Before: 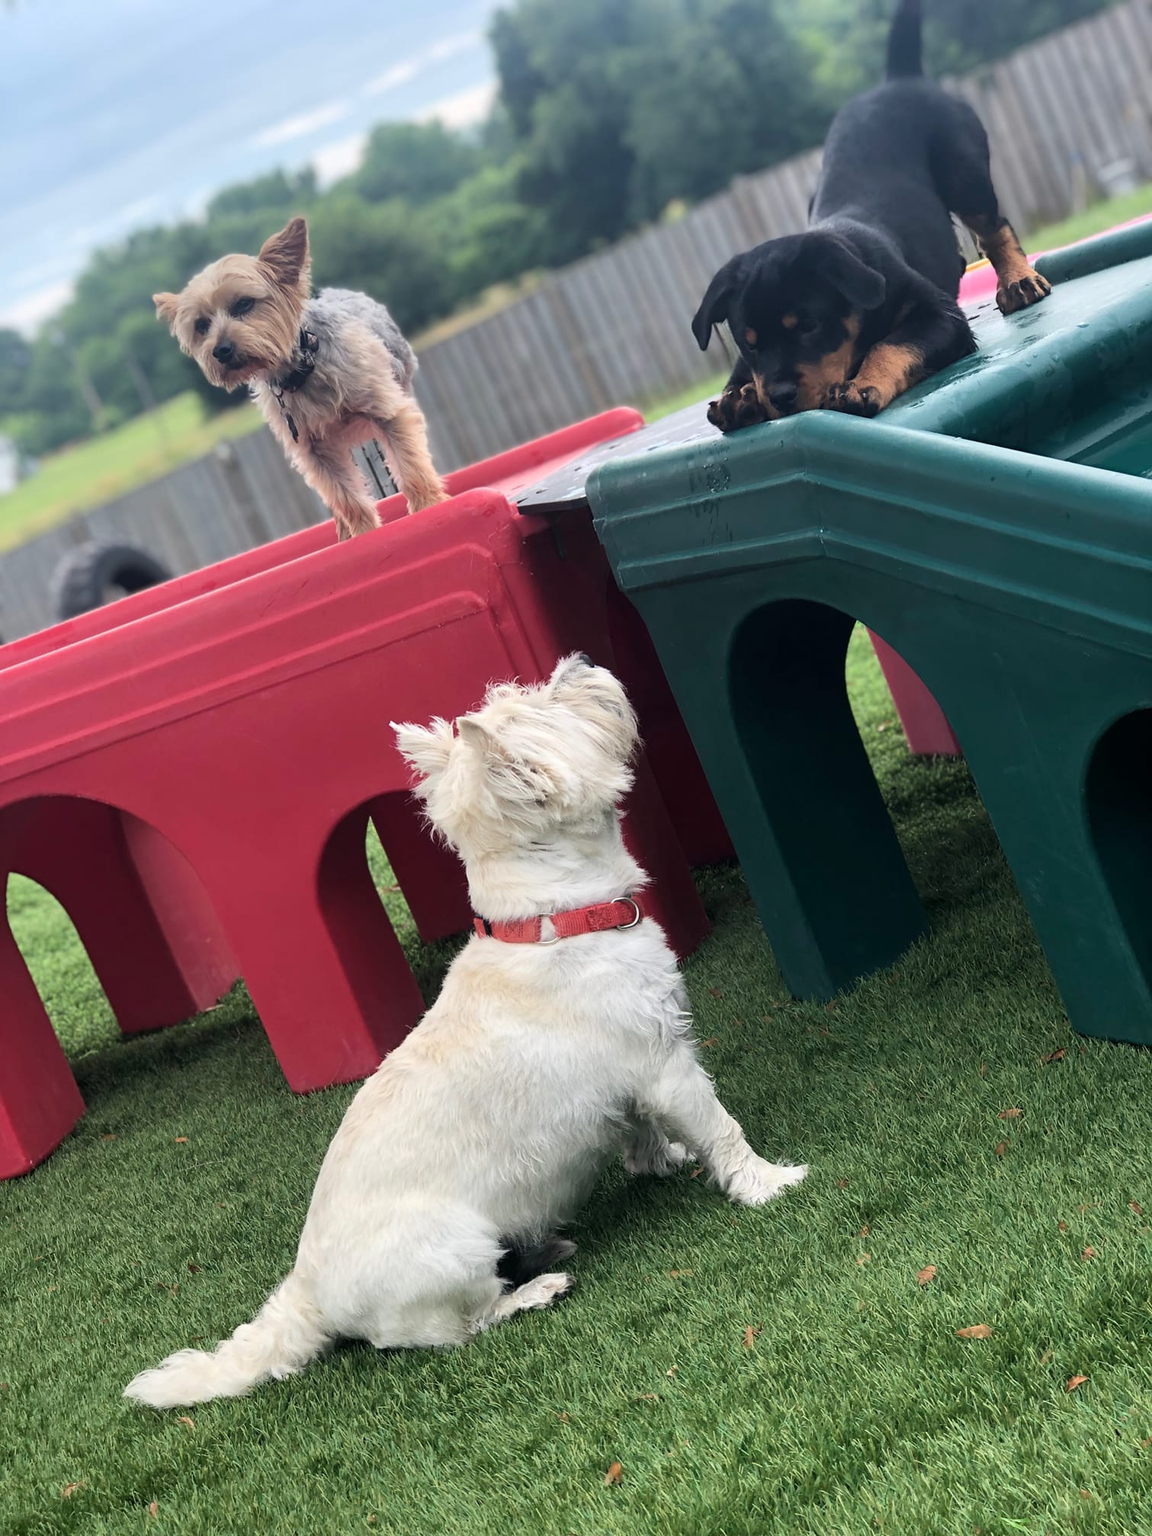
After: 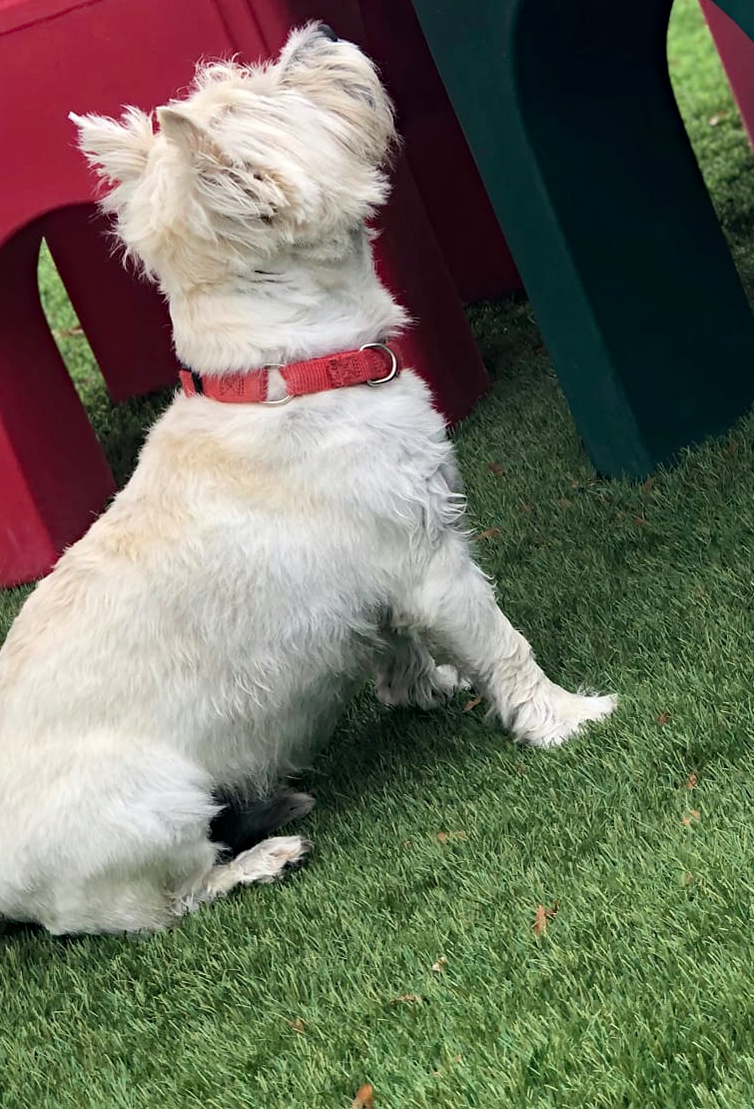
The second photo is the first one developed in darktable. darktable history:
crop: left 29.282%, top 41.439%, right 20.781%, bottom 3.489%
haze removal: strength 0.282, distance 0.255, compatibility mode true, adaptive false
